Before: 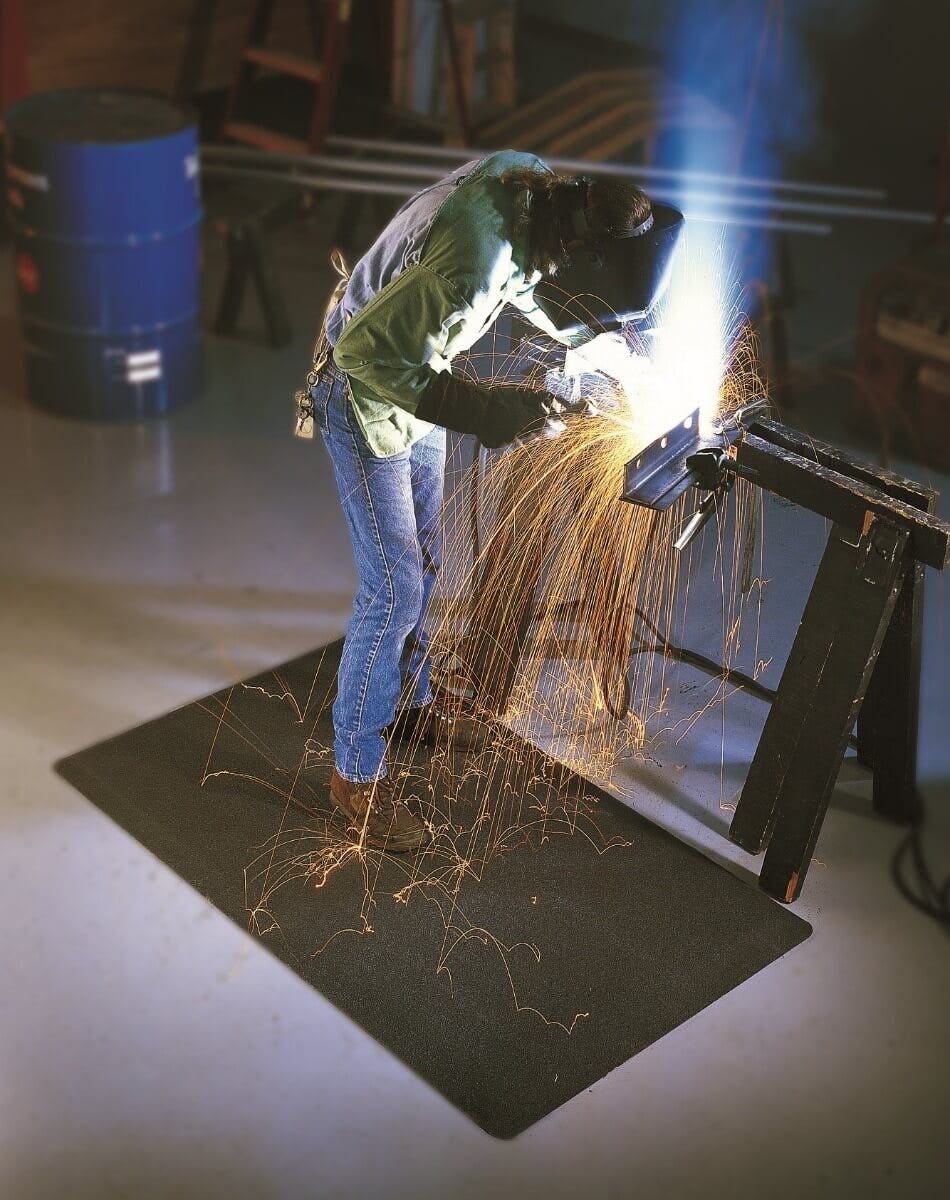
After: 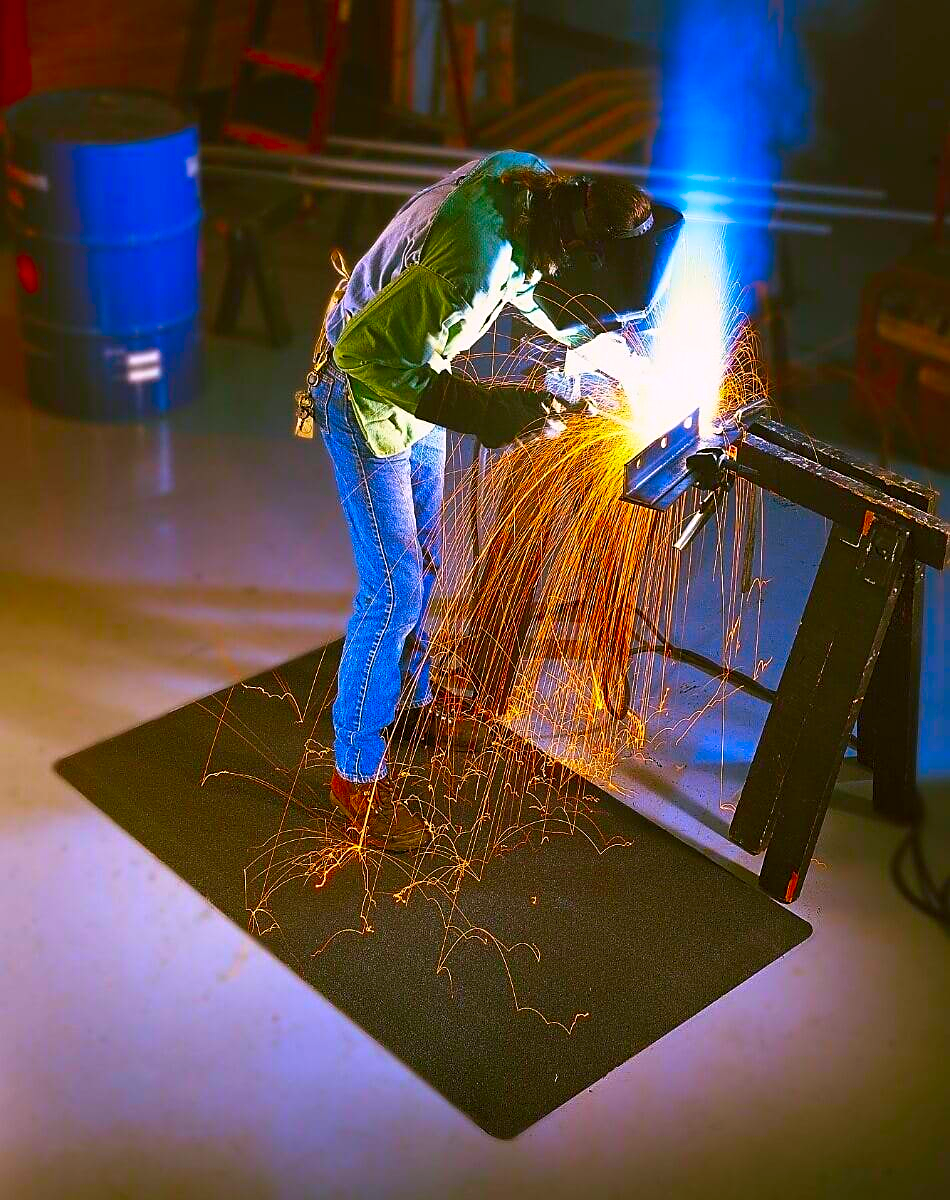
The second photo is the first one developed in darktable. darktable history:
contrast brightness saturation: contrast 0.084, saturation 0.019
sharpen: on, module defaults
exposure: black level correction 0.001, exposure -0.124 EV, compensate exposure bias true, compensate highlight preservation false
shadows and highlights: shadows 1.12, highlights 40.01
color correction: highlights a* 1.63, highlights b* -1.76, saturation 2.54
color balance rgb: linear chroma grading › global chroma 0.637%, perceptual saturation grading › global saturation 14.873%, global vibrance 9.411%
